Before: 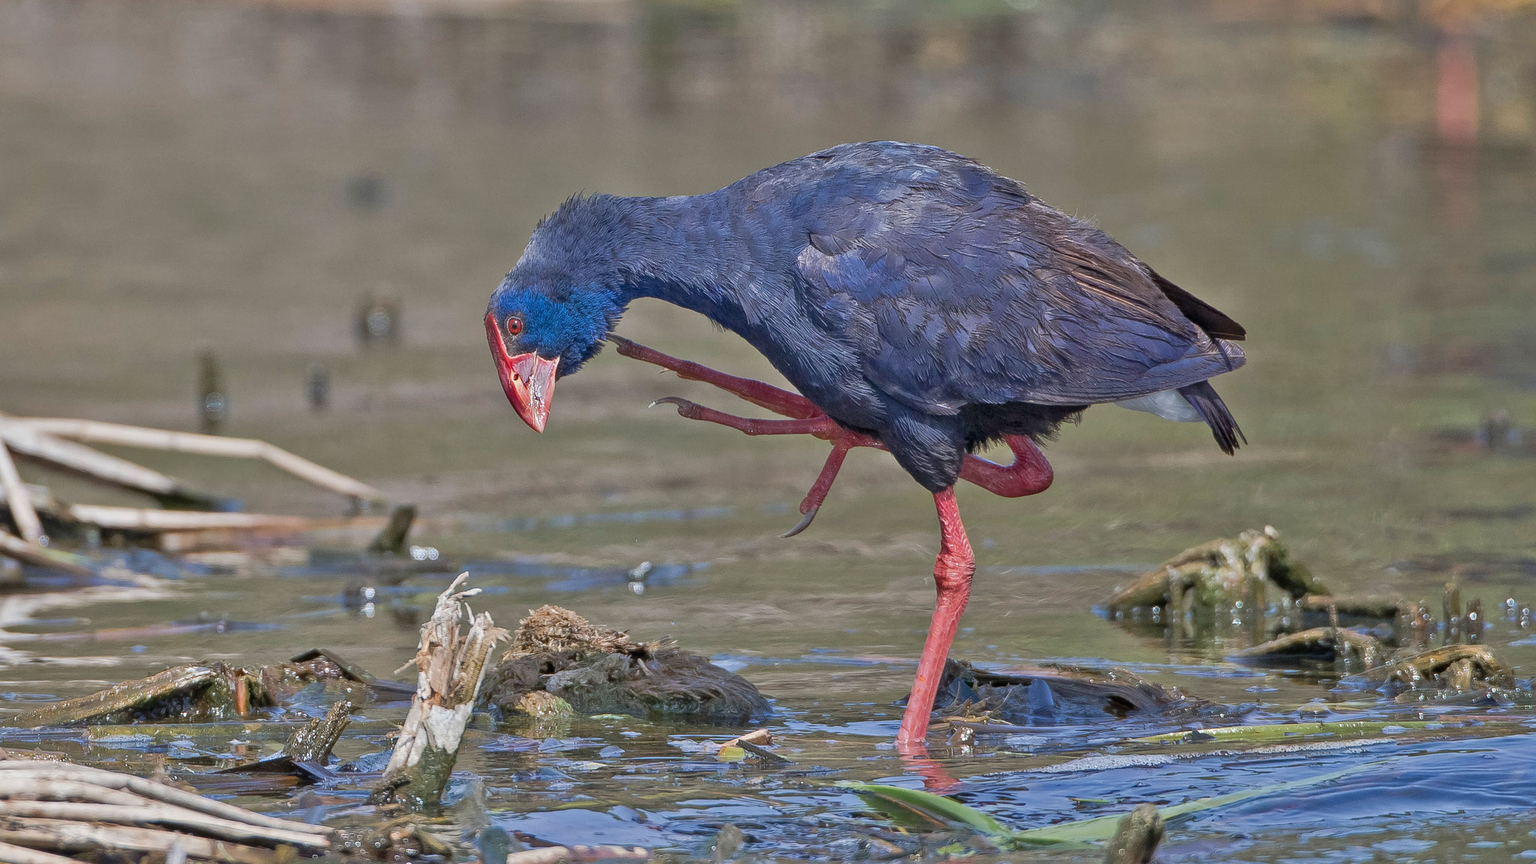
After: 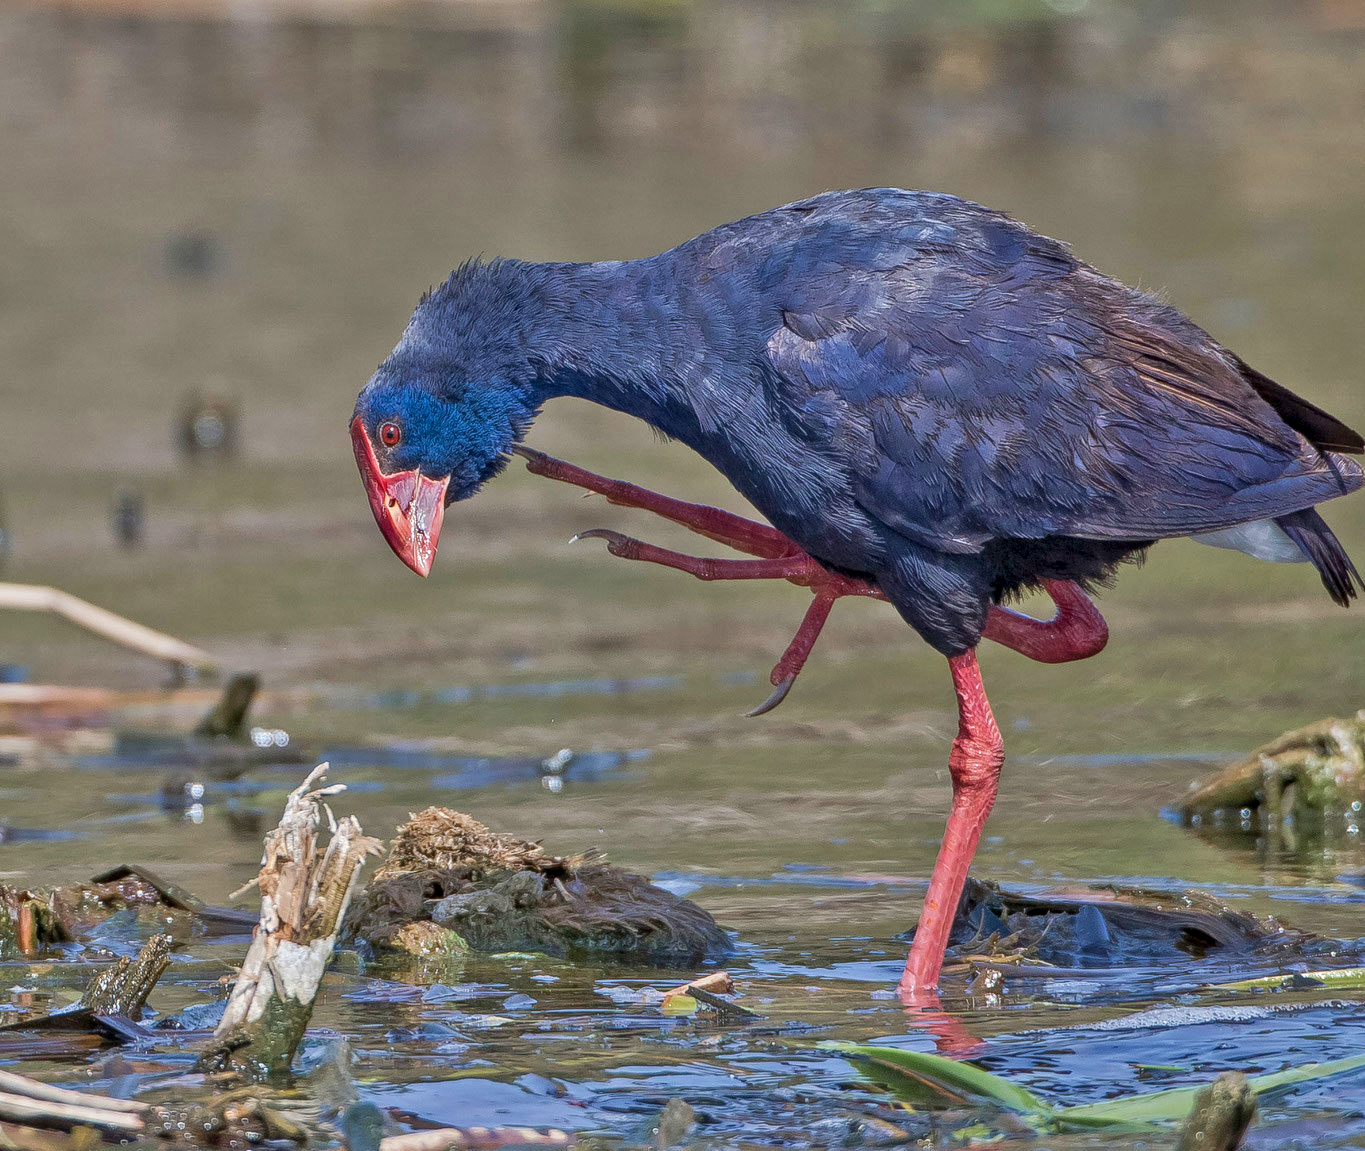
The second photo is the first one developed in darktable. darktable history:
crop and rotate: left 14.491%, right 18.816%
velvia: on, module defaults
local contrast: on, module defaults
